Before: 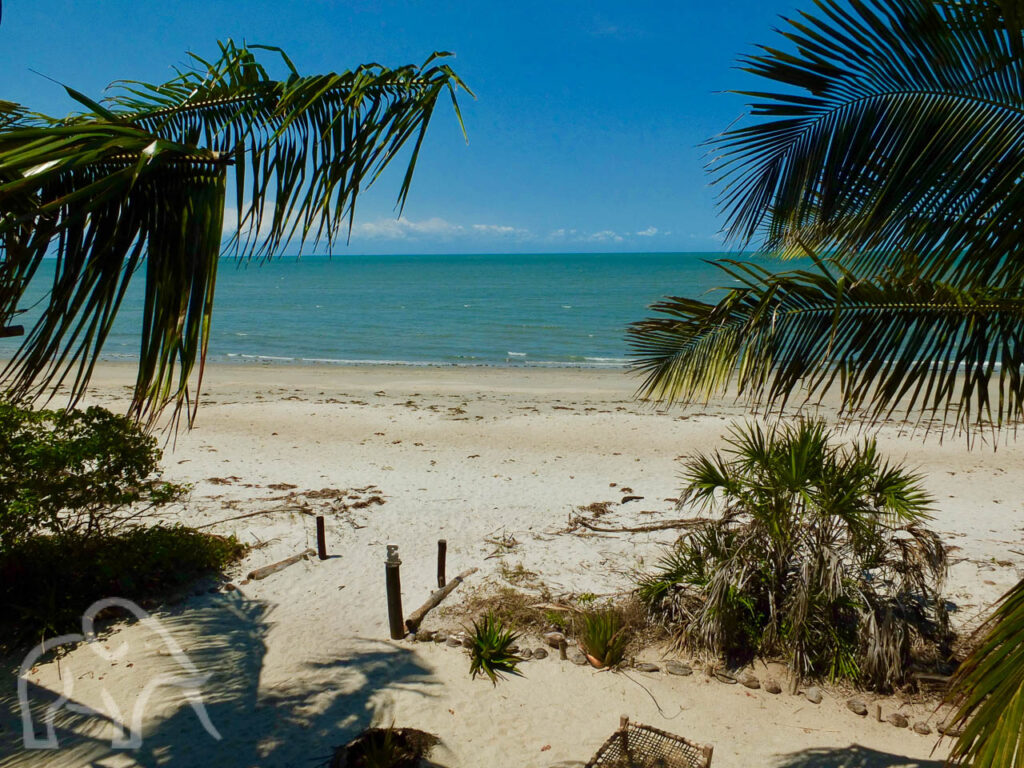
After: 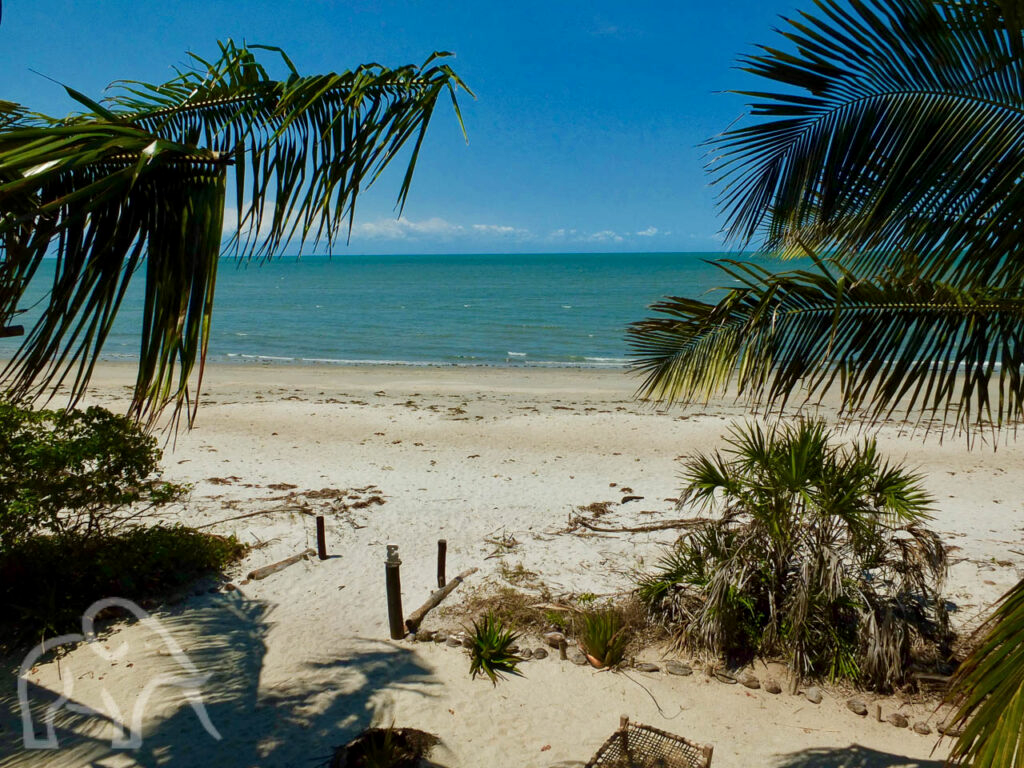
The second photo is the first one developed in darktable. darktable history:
color correction: highlights a* -0.331, highlights b* -0.111
local contrast: mode bilateral grid, contrast 19, coarseness 50, detail 120%, midtone range 0.2
